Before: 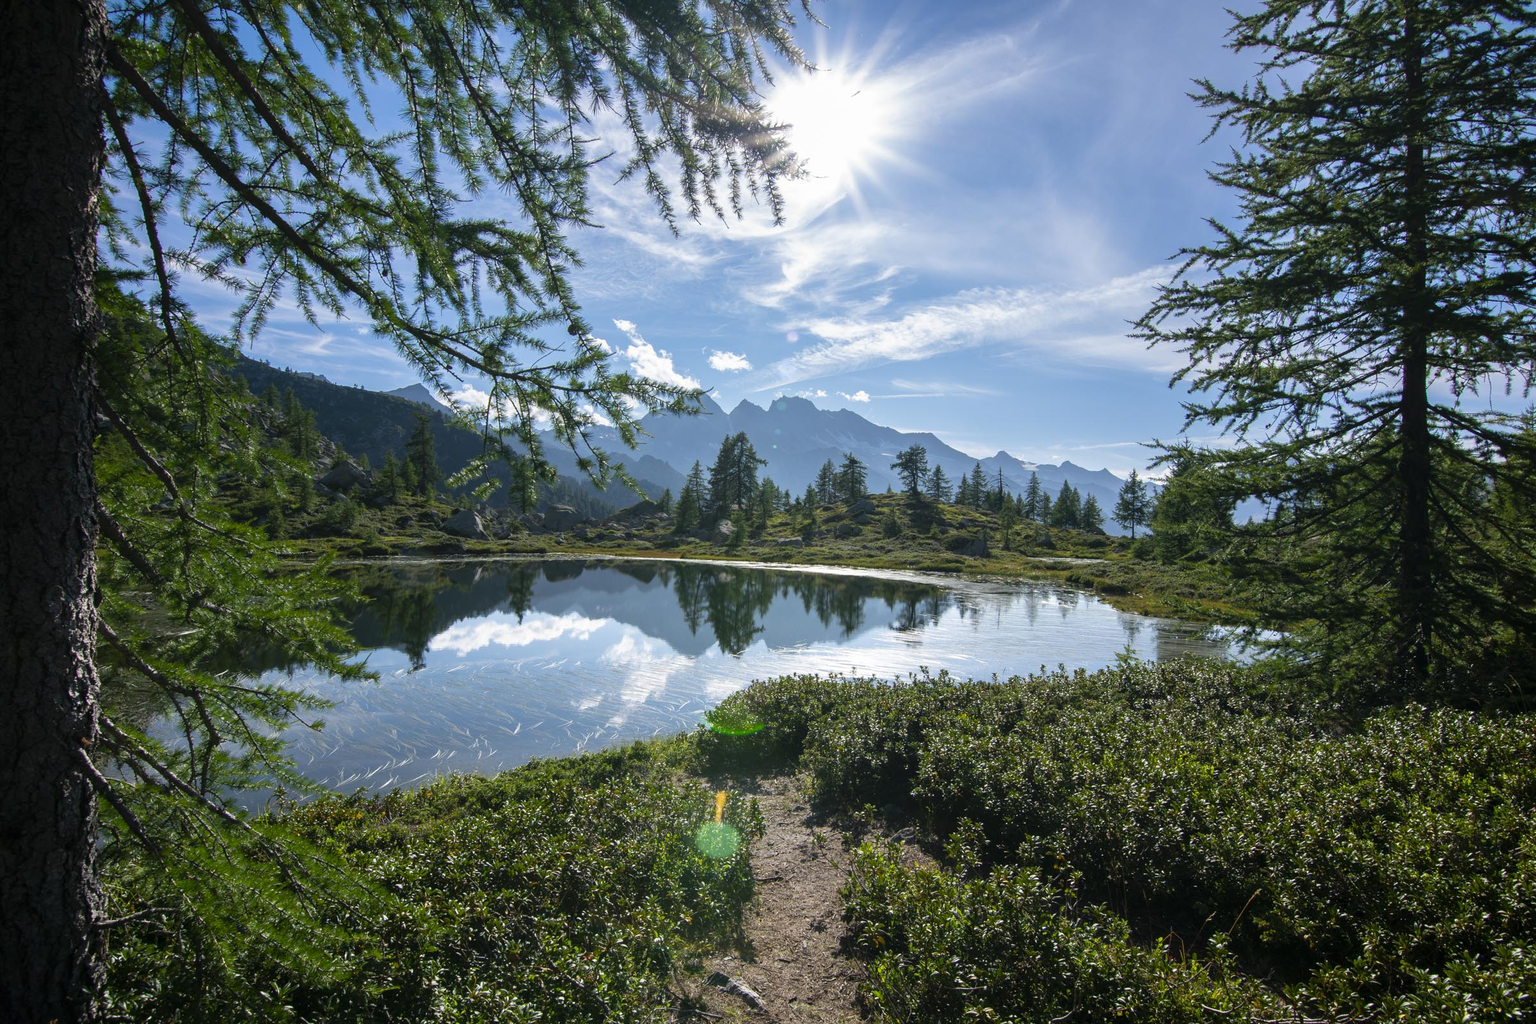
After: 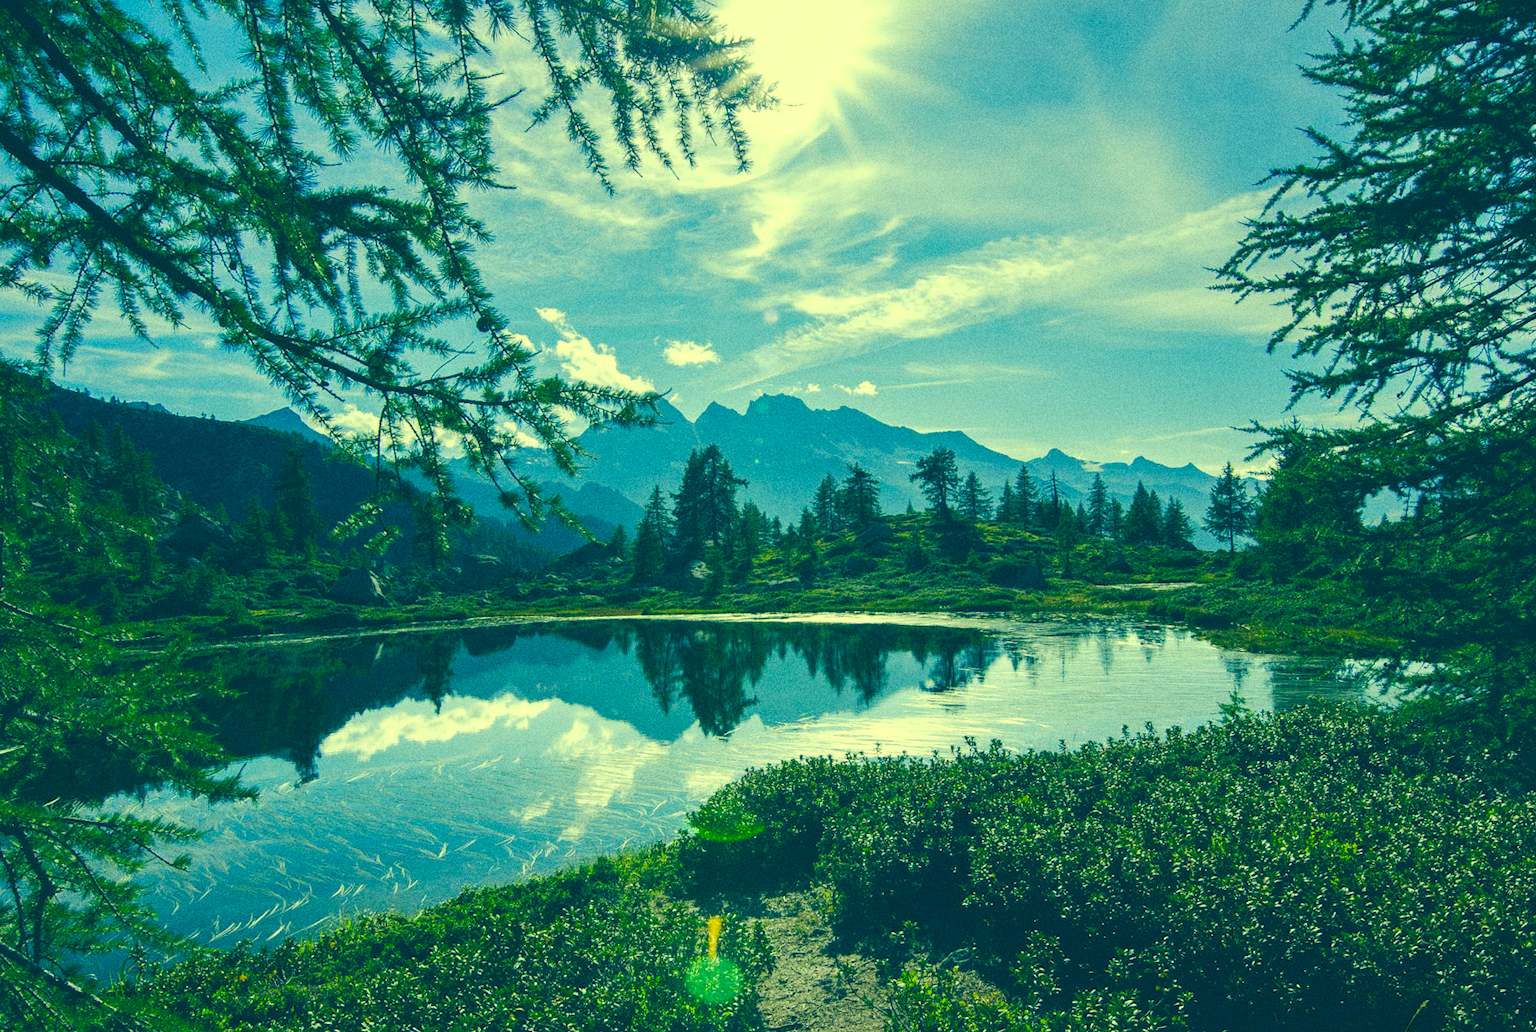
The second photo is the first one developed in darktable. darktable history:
crop: left 11.225%, top 5.381%, right 9.565%, bottom 10.314%
tone curve: curves: ch0 [(0, 0) (0.003, 0.156) (0.011, 0.156) (0.025, 0.157) (0.044, 0.164) (0.069, 0.172) (0.1, 0.181) (0.136, 0.191) (0.177, 0.214) (0.224, 0.245) (0.277, 0.285) (0.335, 0.333) (0.399, 0.387) (0.468, 0.471) (0.543, 0.556) (0.623, 0.648) (0.709, 0.734) (0.801, 0.809) (0.898, 0.891) (1, 1)], preserve colors none
local contrast: highlights 100%, shadows 100%, detail 120%, midtone range 0.2
color correction: highlights a* -15.58, highlights b* 40, shadows a* -40, shadows b* -26.18
grain: coarseness 11.82 ISO, strength 36.67%, mid-tones bias 74.17%
rotate and perspective: rotation -3.52°, crop left 0.036, crop right 0.964, crop top 0.081, crop bottom 0.919
